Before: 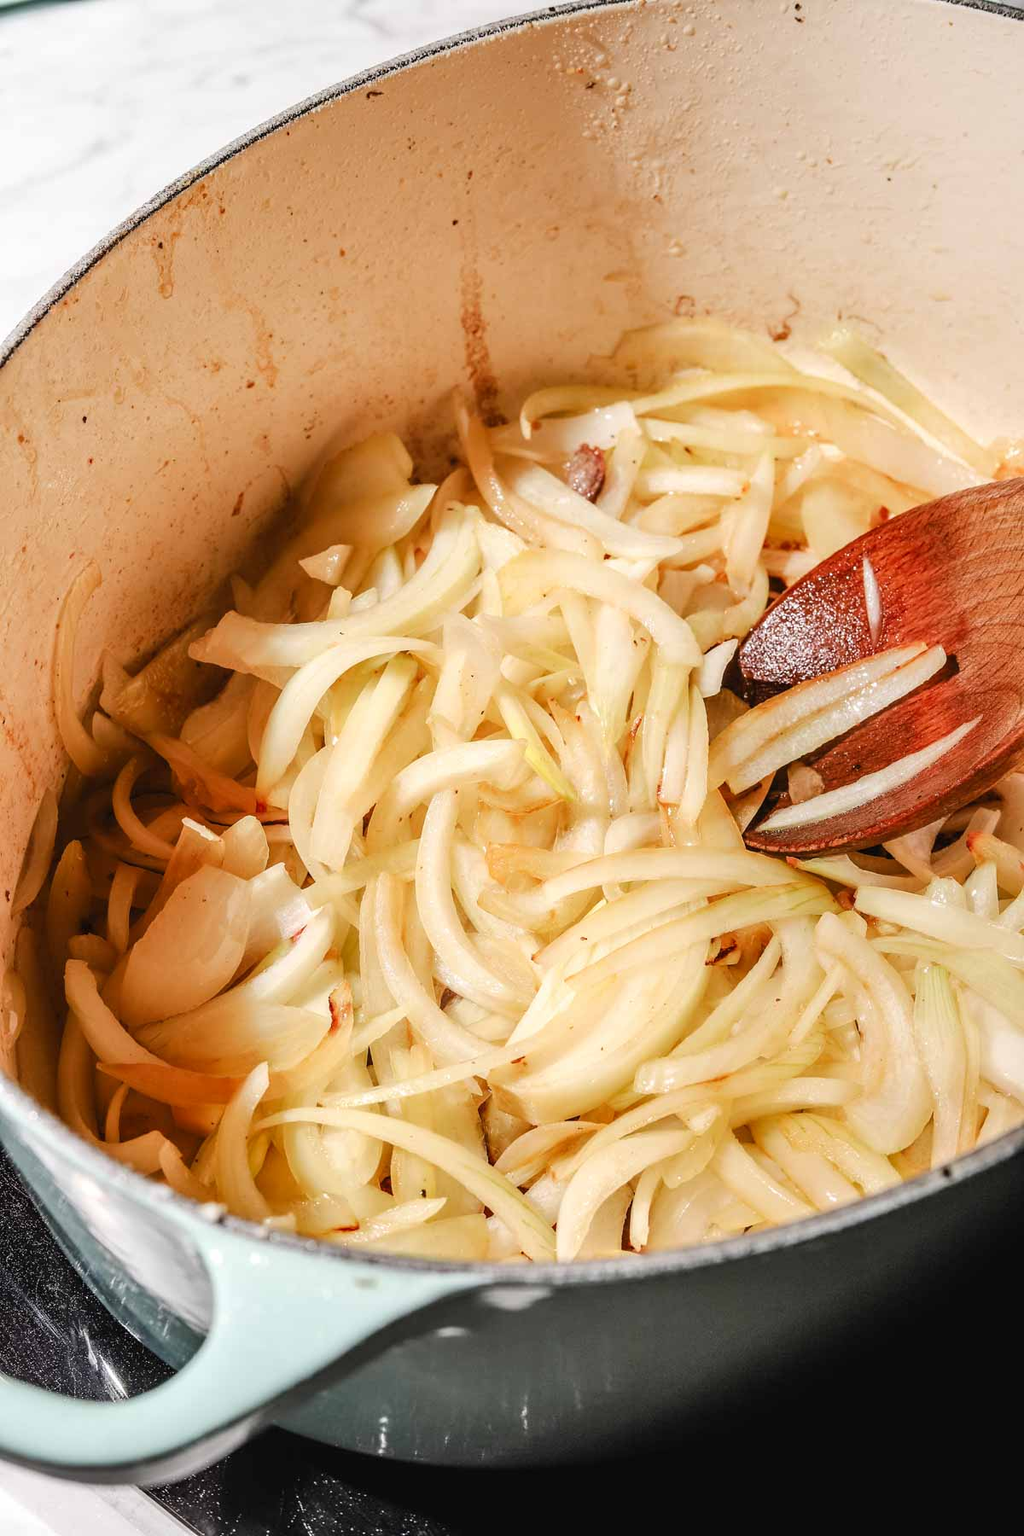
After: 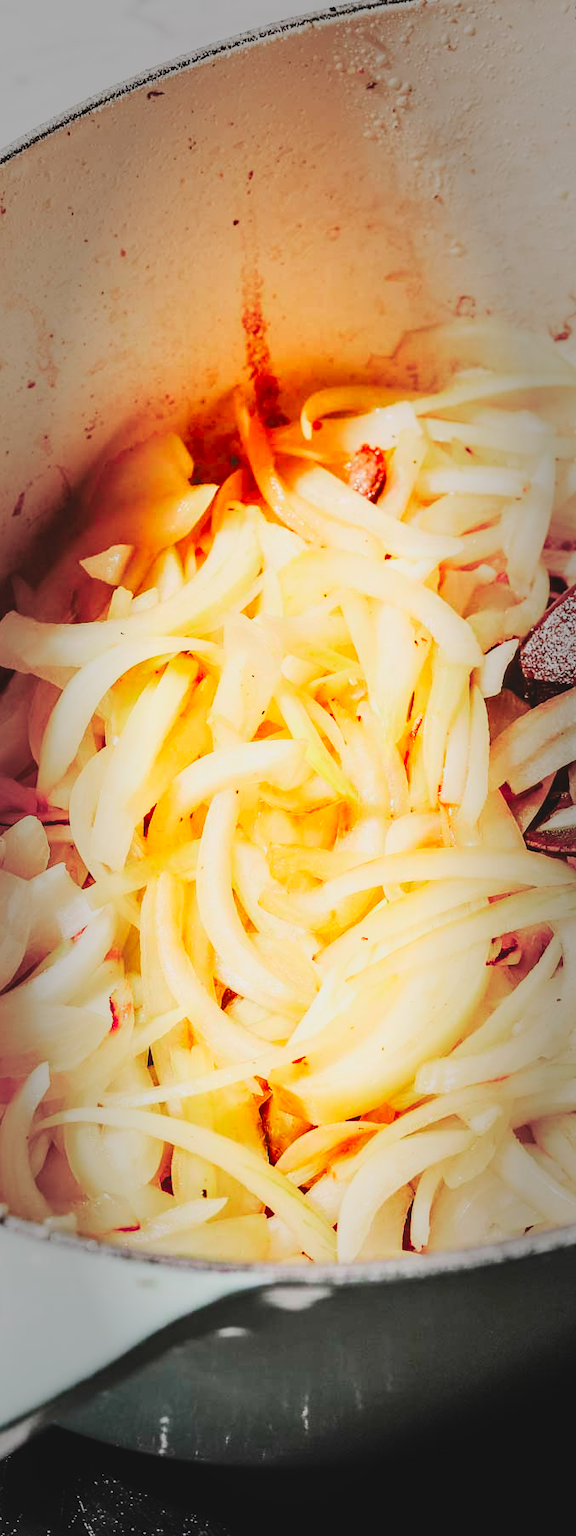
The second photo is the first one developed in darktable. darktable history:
color balance rgb: linear chroma grading › shadows 32%, linear chroma grading › global chroma -2%, linear chroma grading › mid-tones 4%, perceptual saturation grading › global saturation -2%, perceptual saturation grading › highlights -8%, perceptual saturation grading › mid-tones 8%, perceptual saturation grading › shadows 4%, perceptual brilliance grading › highlights 8%, perceptual brilliance grading › mid-tones 4%, perceptual brilliance grading › shadows 2%, global vibrance 16%, saturation formula JzAzBz (2021)
crop: left 21.496%, right 22.254%
exposure: black level correction -0.036, exposure -0.497 EV, compensate highlight preservation false
contrast brightness saturation: contrast 0.2, brightness 0.2, saturation 0.8
sigmoid: contrast 1.7, skew -0.2, preserve hue 0%, red attenuation 0.1, red rotation 0.035, green attenuation 0.1, green rotation -0.017, blue attenuation 0.15, blue rotation -0.052, base primaries Rec2020
tone equalizer: on, module defaults
vignetting: fall-off start 48.41%, automatic ratio true, width/height ratio 1.29, unbound false
